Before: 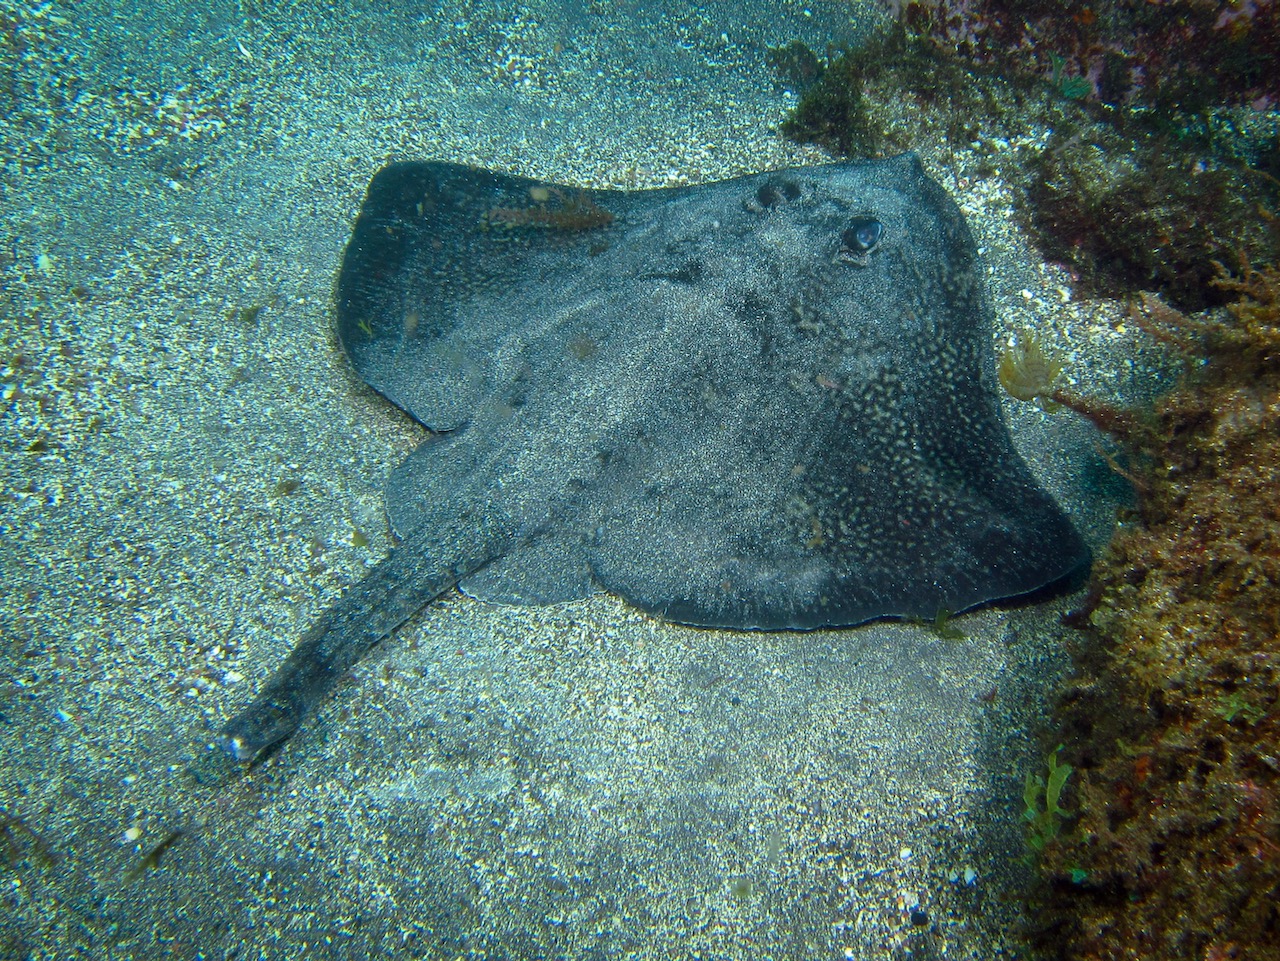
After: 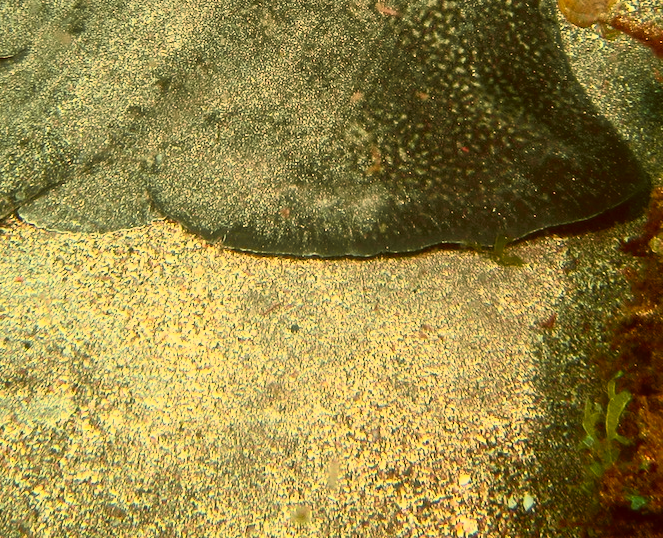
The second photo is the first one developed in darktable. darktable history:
tone curve: curves: ch0 [(0, 0.026) (0.172, 0.194) (0.398, 0.437) (0.469, 0.544) (0.612, 0.741) (0.845, 0.926) (1, 0.968)]; ch1 [(0, 0) (0.437, 0.453) (0.472, 0.467) (0.502, 0.502) (0.531, 0.546) (0.574, 0.583) (0.617, 0.64) (0.699, 0.749) (0.859, 0.919) (1, 1)]; ch2 [(0, 0) (0.33, 0.301) (0.421, 0.443) (0.476, 0.502) (0.511, 0.504) (0.553, 0.553) (0.595, 0.586) (0.664, 0.664) (1, 1)], color space Lab, independent channels, preserve colors none
white balance: red 1.467, blue 0.684
crop: left 34.479%, top 38.822%, right 13.718%, bottom 5.172%
color correction: highlights a* -5.94, highlights b* 9.48, shadows a* 10.12, shadows b* 23.94
